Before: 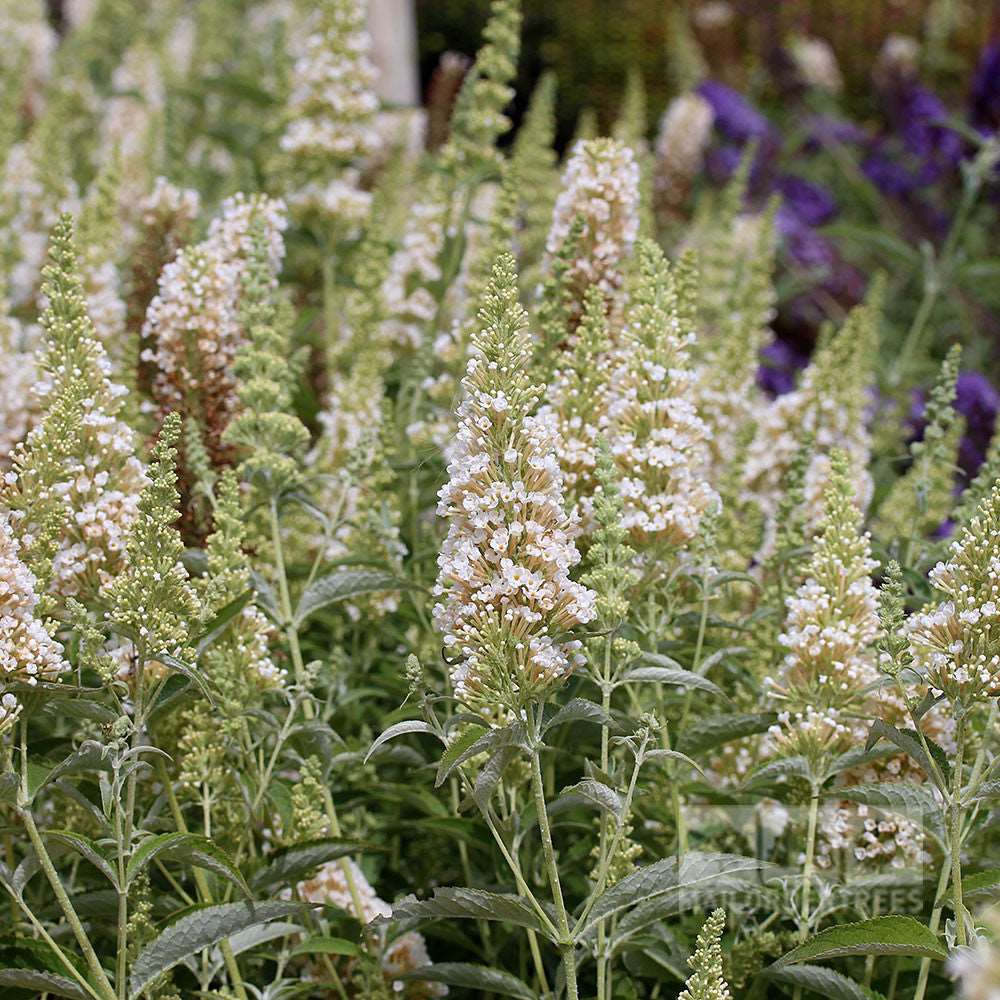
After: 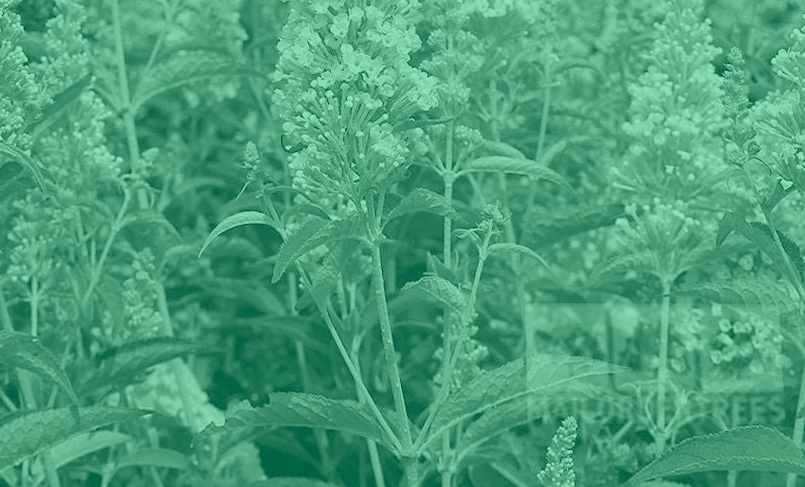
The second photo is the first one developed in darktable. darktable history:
crop and rotate: left 13.306%, top 48.129%, bottom 2.928%
colorize: hue 147.6°, saturation 65%, lightness 21.64%
rotate and perspective: rotation 0.215°, lens shift (vertical) -0.139, crop left 0.069, crop right 0.939, crop top 0.002, crop bottom 0.996
